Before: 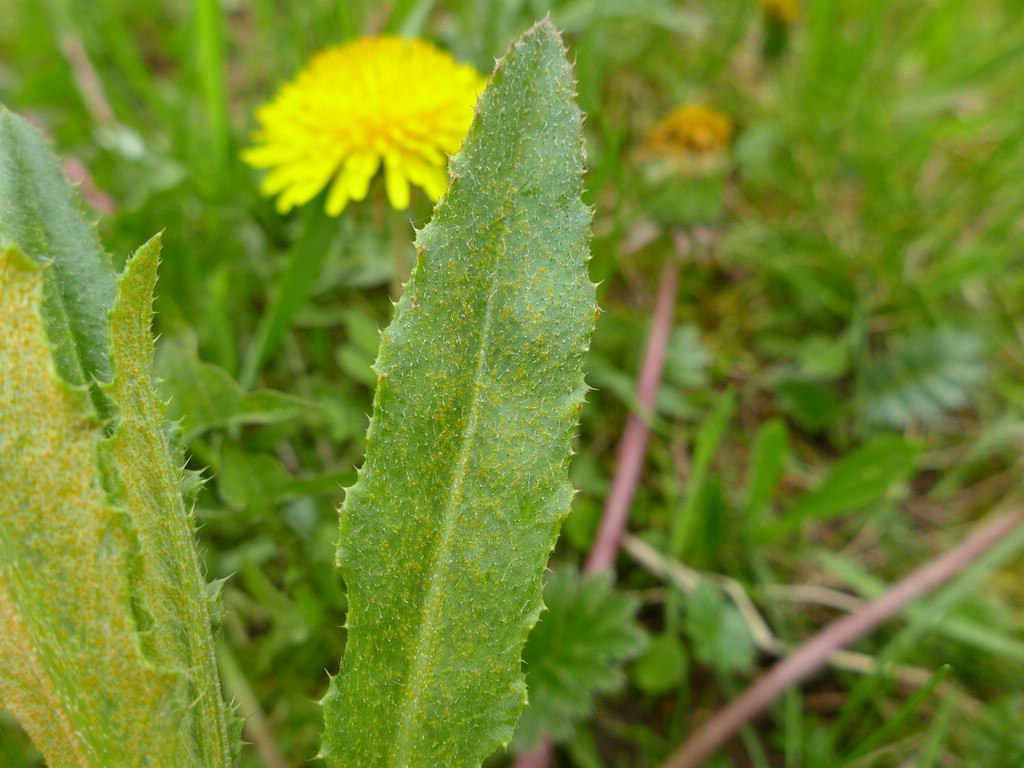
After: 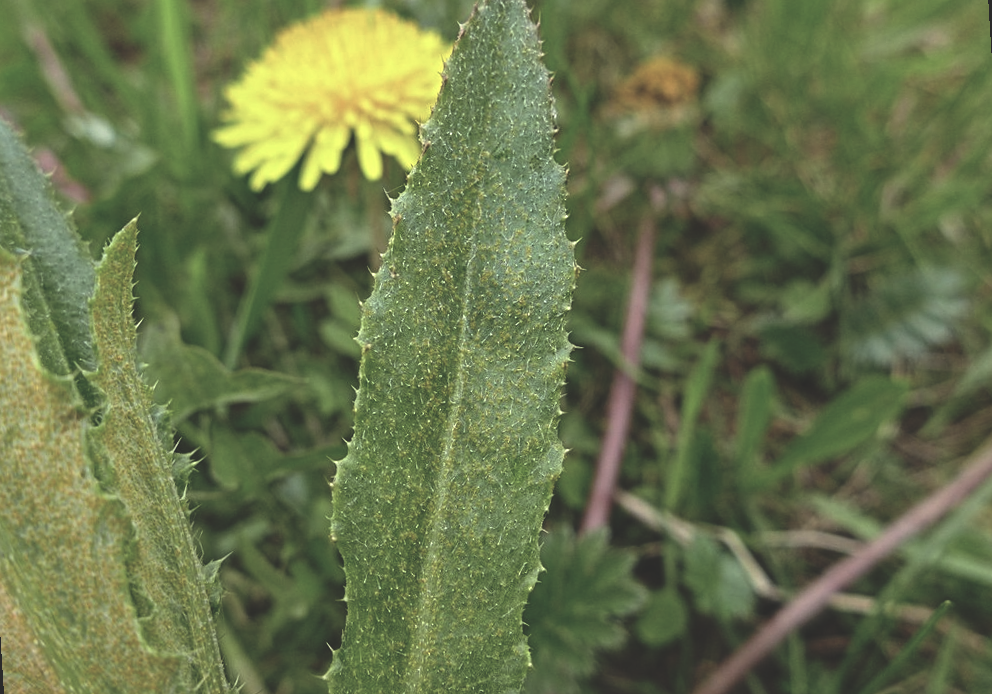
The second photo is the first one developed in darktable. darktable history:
rgb curve: curves: ch0 [(0, 0.186) (0.314, 0.284) (0.775, 0.708) (1, 1)], compensate middle gray true, preserve colors none
rotate and perspective: rotation -3.52°, crop left 0.036, crop right 0.964, crop top 0.081, crop bottom 0.919
contrast equalizer: y [[0.5, 0.5, 0.5, 0.539, 0.64, 0.611], [0.5 ×6], [0.5 ×6], [0 ×6], [0 ×6]]
contrast brightness saturation: contrast 0.1, saturation -0.36
